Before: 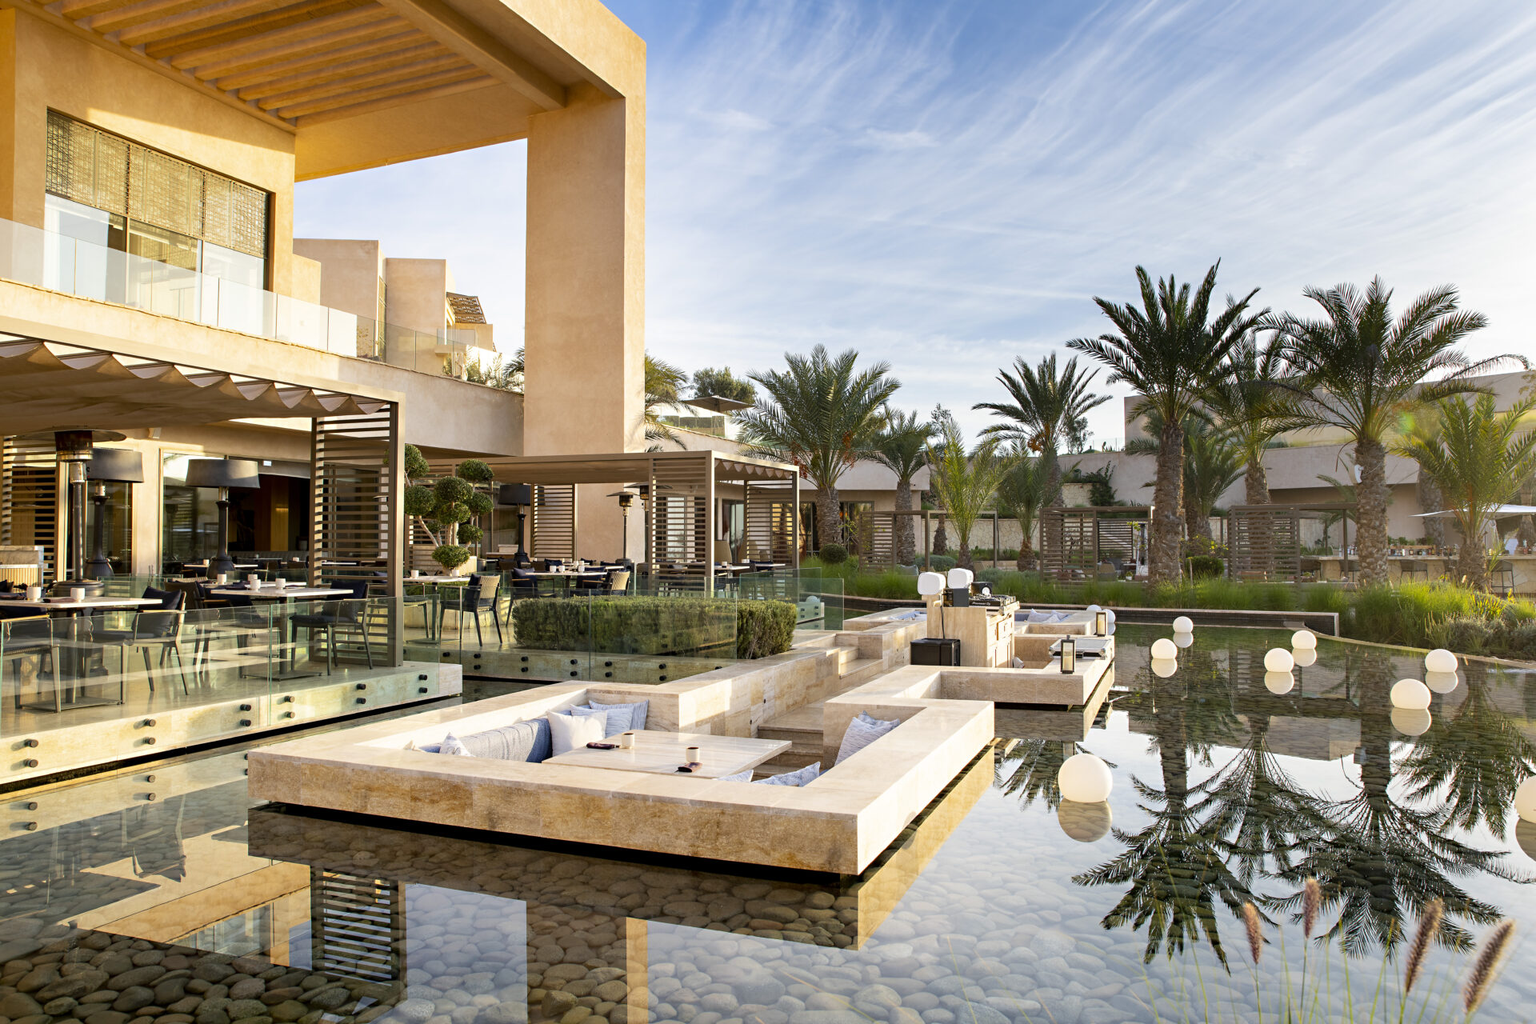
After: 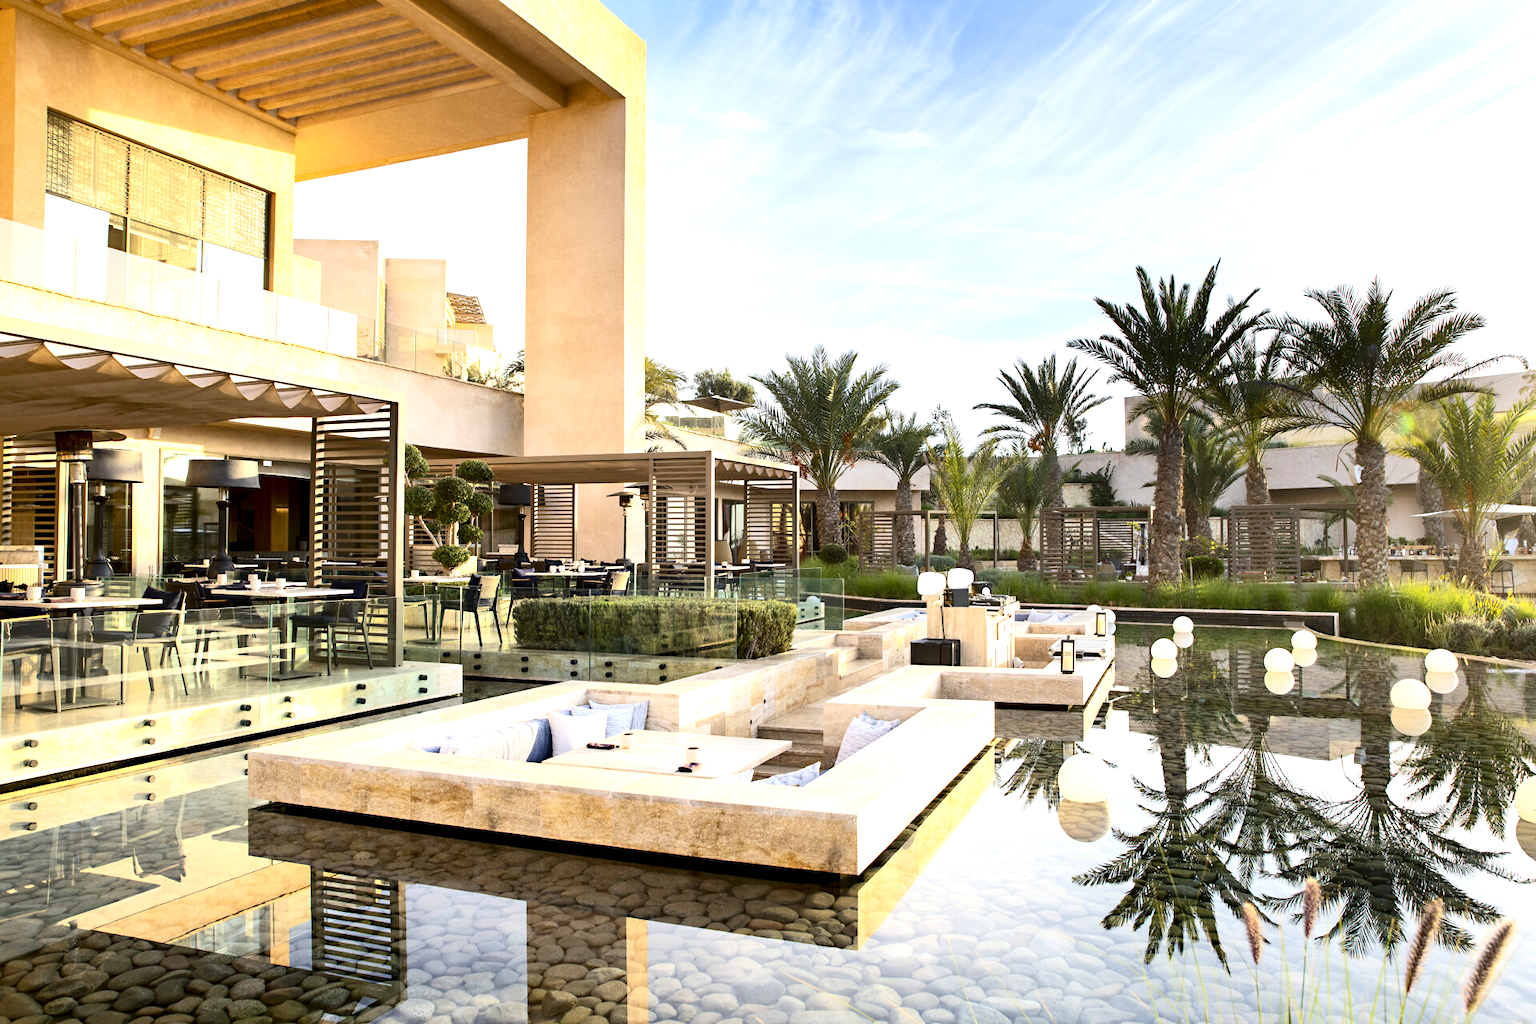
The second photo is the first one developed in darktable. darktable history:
contrast brightness saturation: contrast 0.22
exposure: black level correction 0, exposure 0.7 EV, compensate exposure bias true, compensate highlight preservation false
